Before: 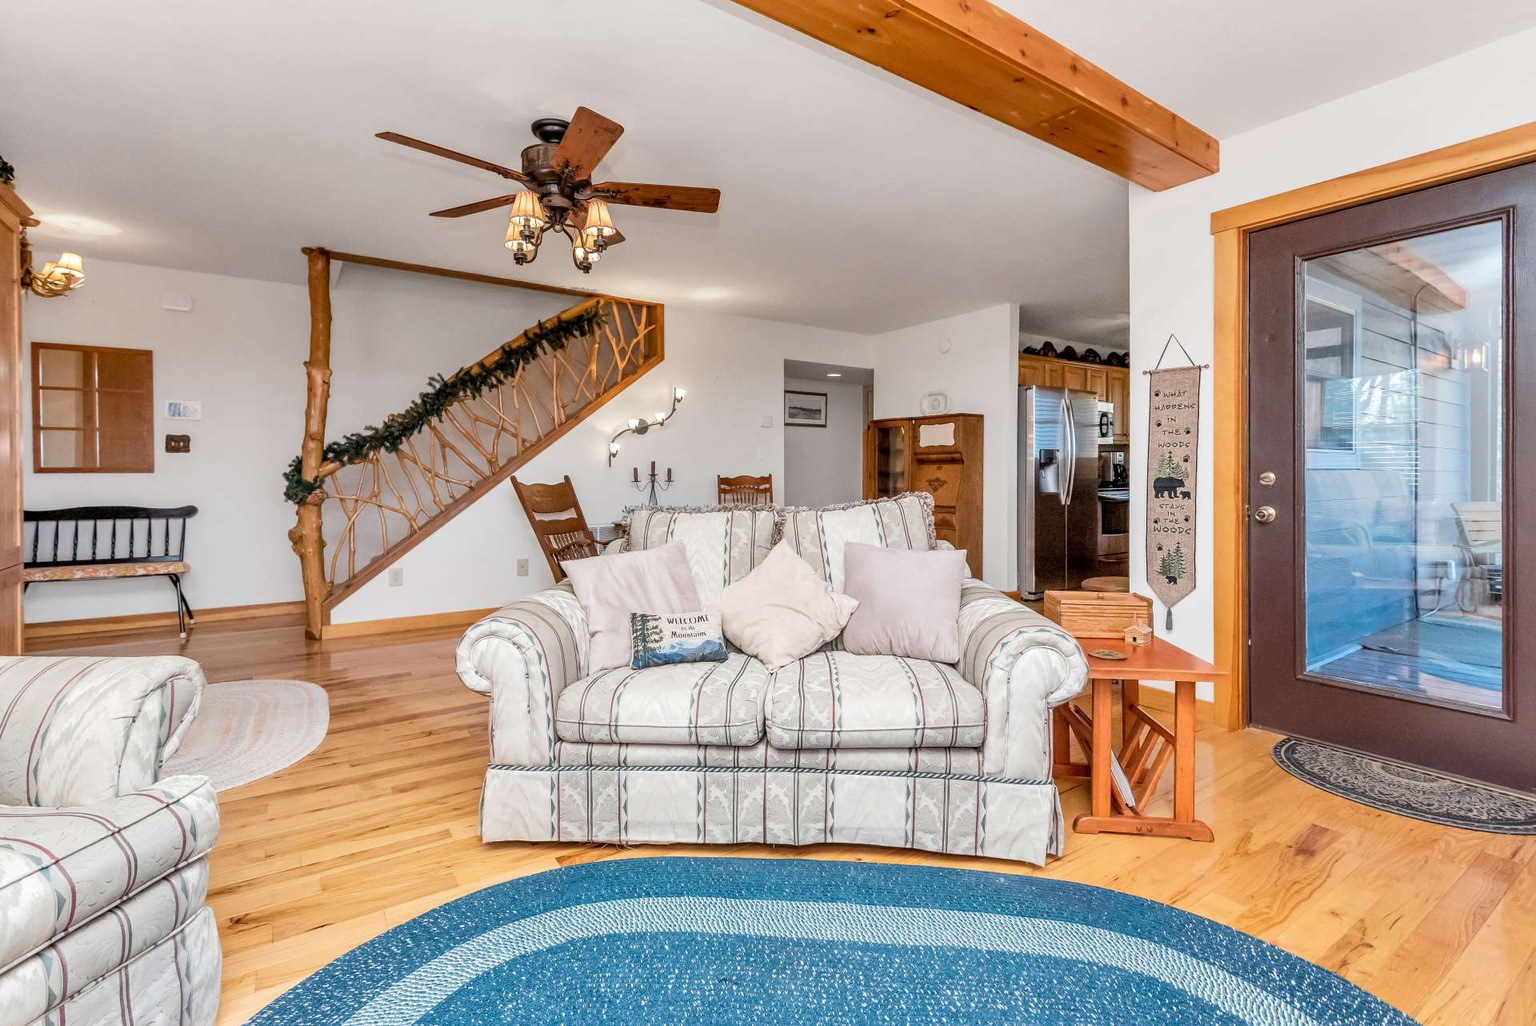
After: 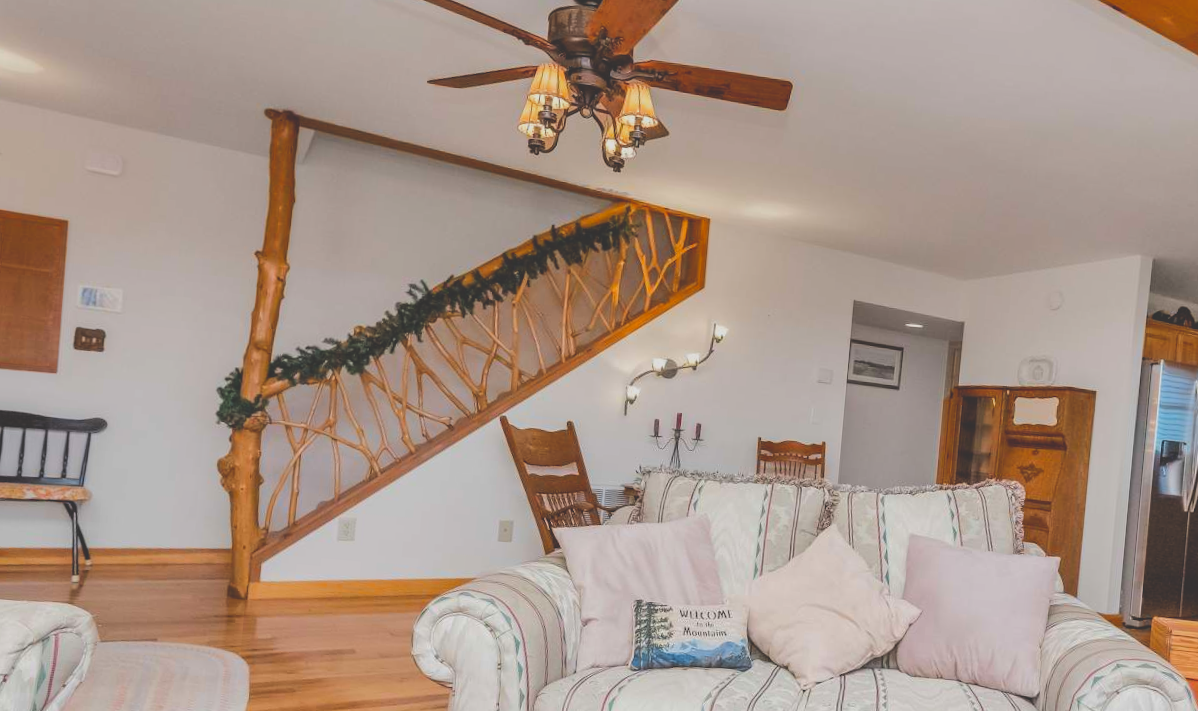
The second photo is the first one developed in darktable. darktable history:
exposure: black level correction -0.036, exposure -0.497 EV, compensate highlight preservation false
color balance rgb: perceptual saturation grading › global saturation 25%, perceptual brilliance grading › mid-tones 10%, perceptual brilliance grading › shadows 15%, global vibrance 20%
crop and rotate: angle -4.99°, left 2.122%, top 6.945%, right 27.566%, bottom 30.519%
